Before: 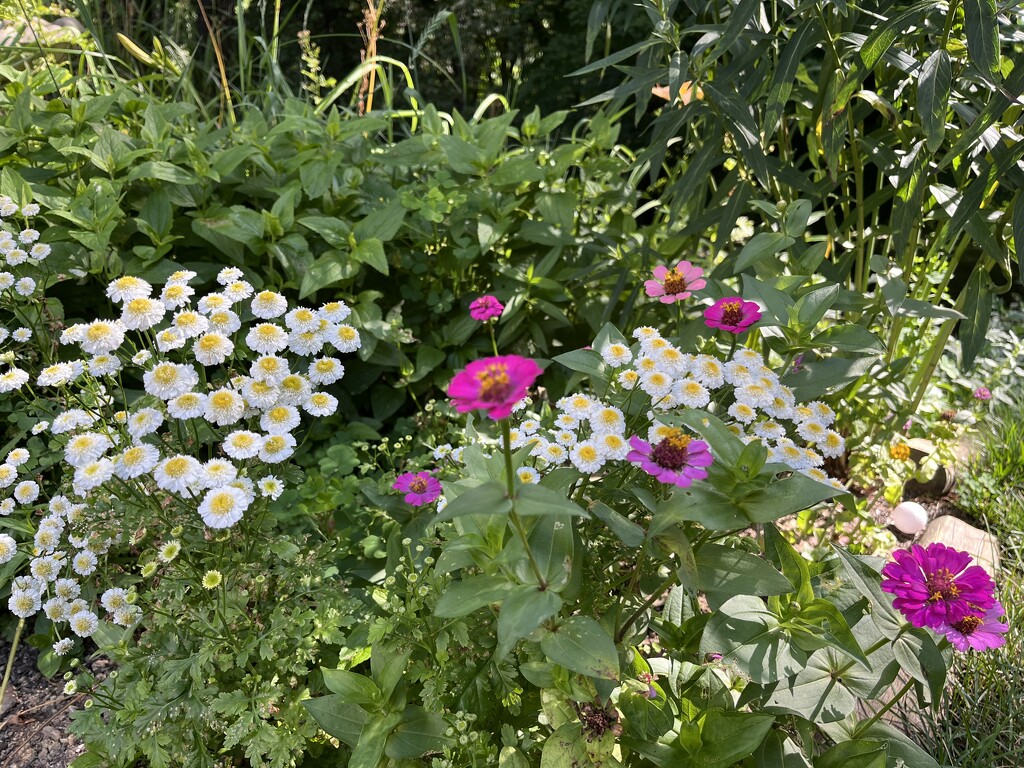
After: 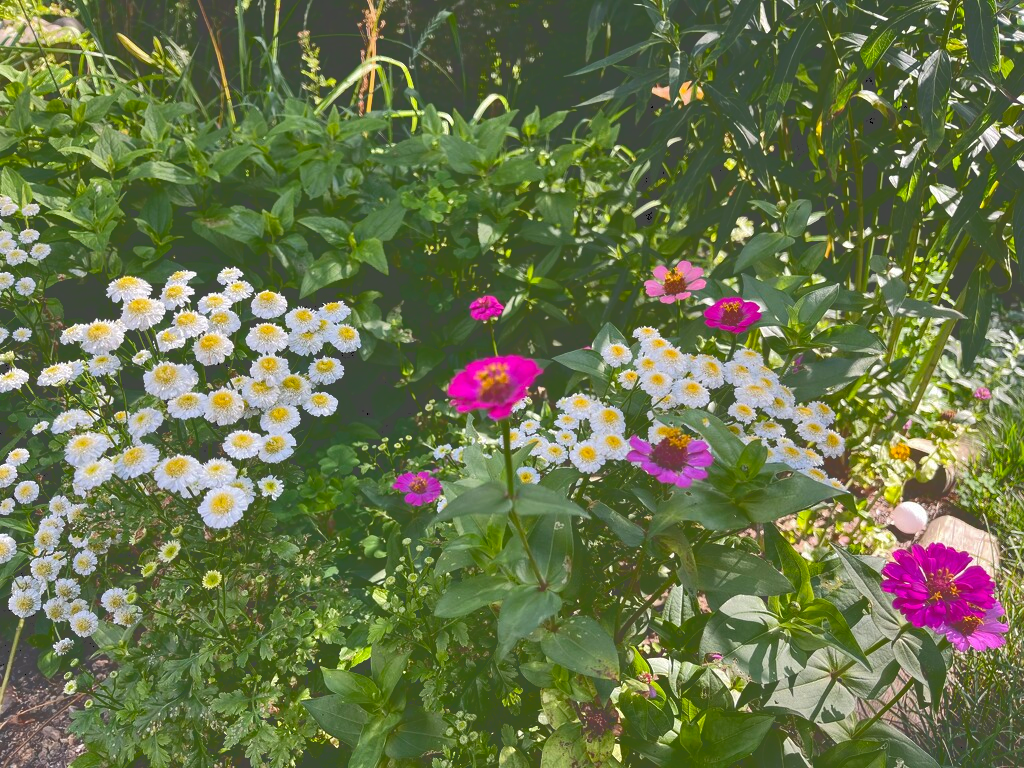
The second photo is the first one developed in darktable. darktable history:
tone curve: curves: ch0 [(0, 0) (0.003, 0.284) (0.011, 0.284) (0.025, 0.288) (0.044, 0.29) (0.069, 0.292) (0.1, 0.296) (0.136, 0.298) (0.177, 0.305) (0.224, 0.312) (0.277, 0.327) (0.335, 0.362) (0.399, 0.407) (0.468, 0.464) (0.543, 0.537) (0.623, 0.62) (0.709, 0.71) (0.801, 0.79) (0.898, 0.862) (1, 1)], color space Lab, independent channels, preserve colors none
